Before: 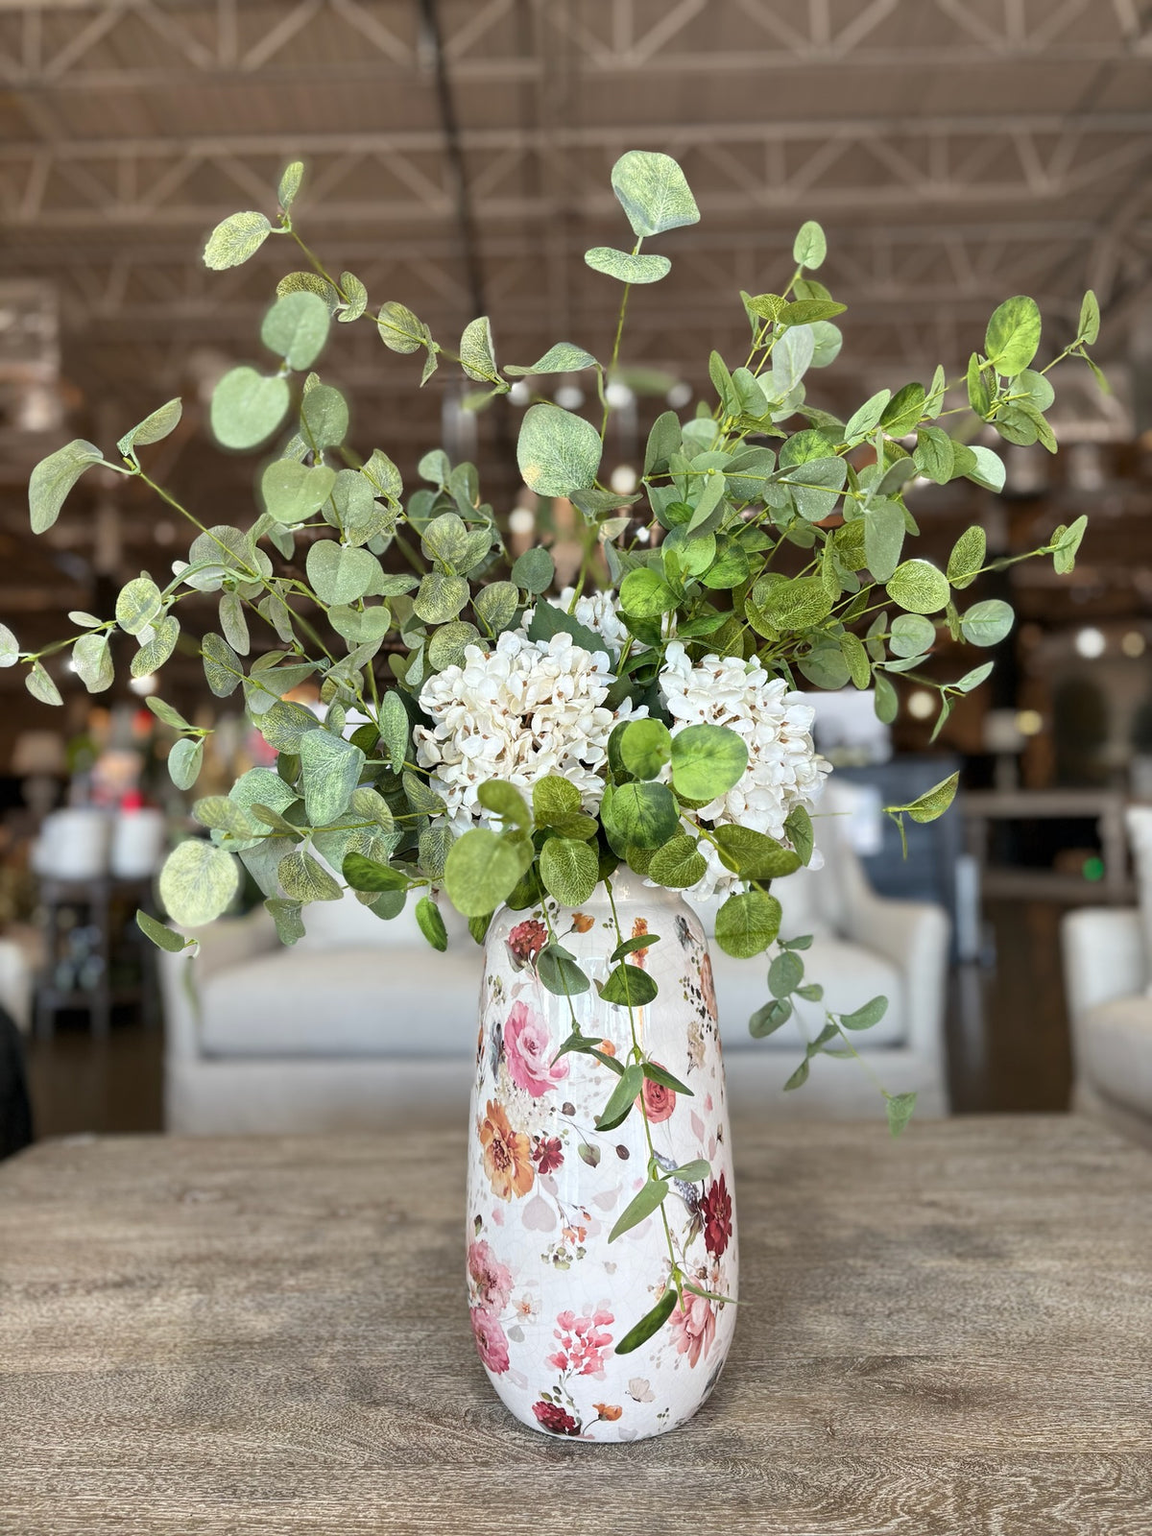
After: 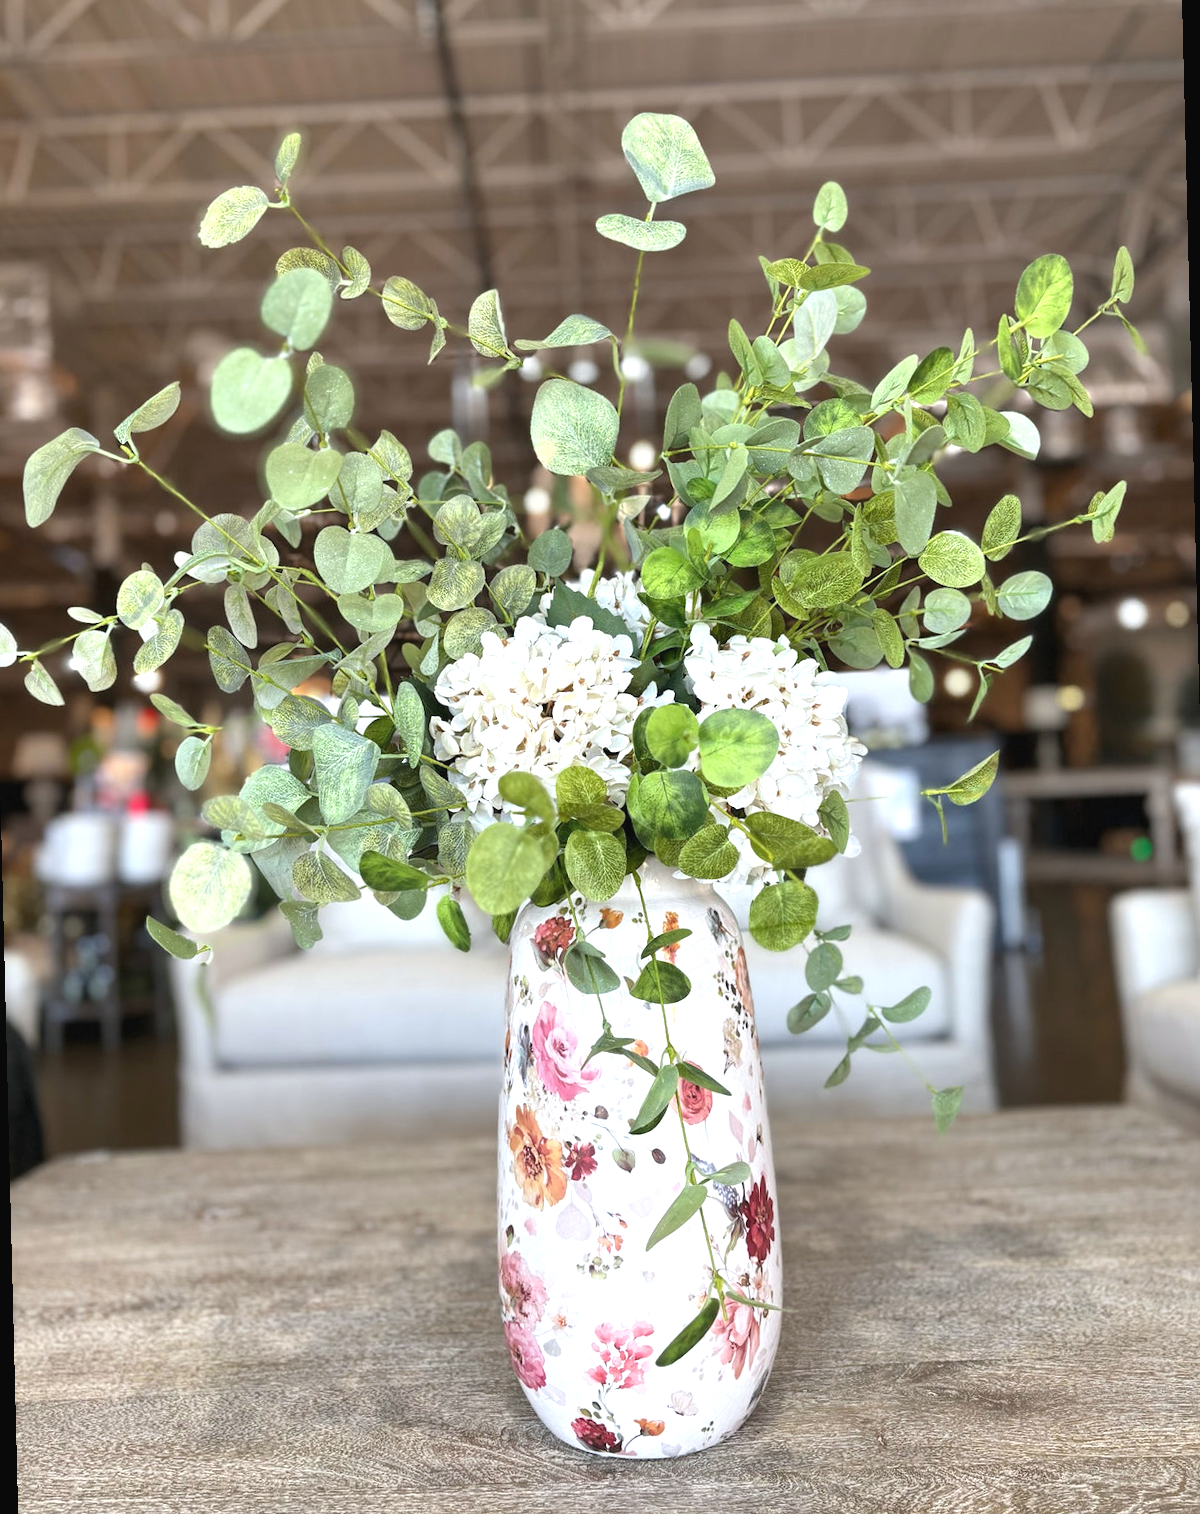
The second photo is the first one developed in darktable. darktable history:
exposure: black level correction -0.002, exposure 0.54 EV, compensate highlight preservation false
rotate and perspective: rotation -1.42°, crop left 0.016, crop right 0.984, crop top 0.035, crop bottom 0.965
white balance: red 0.983, blue 1.036
